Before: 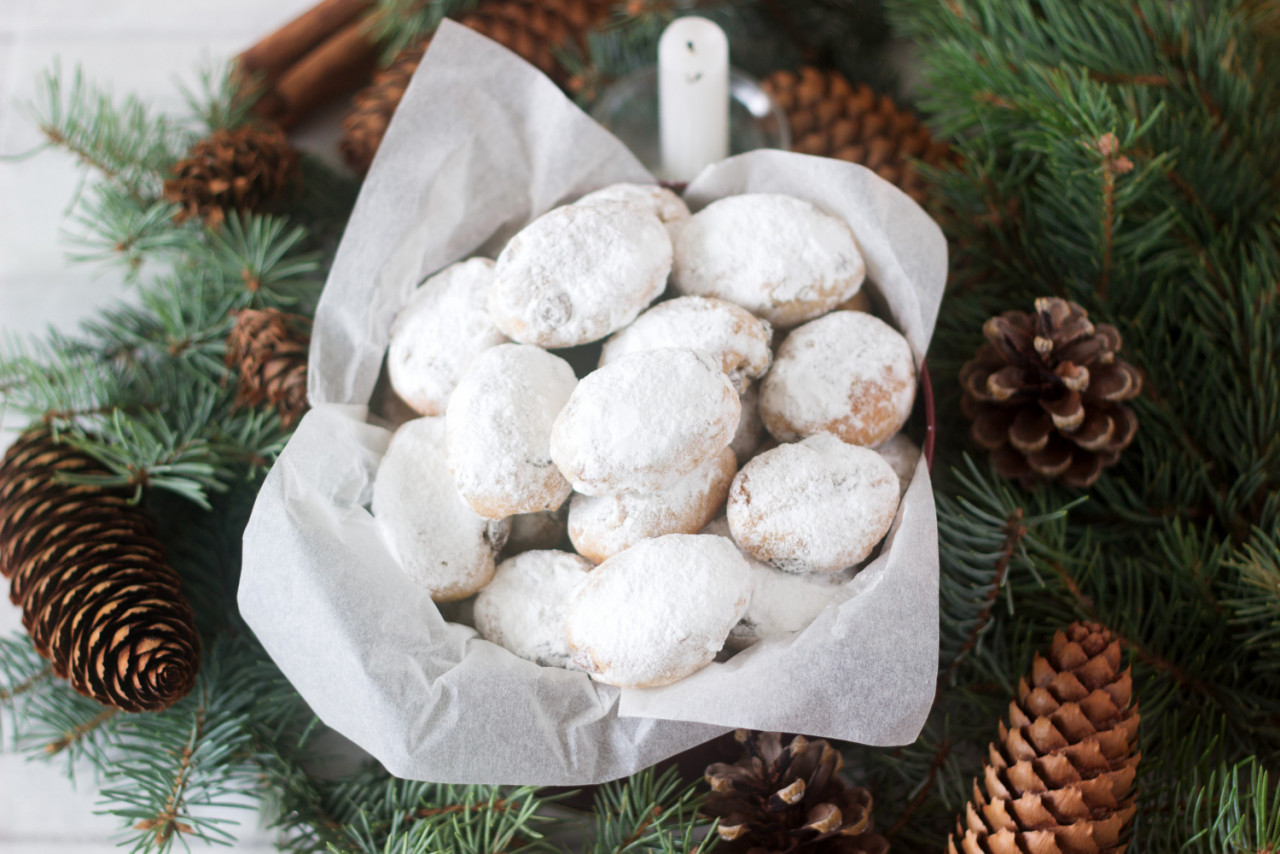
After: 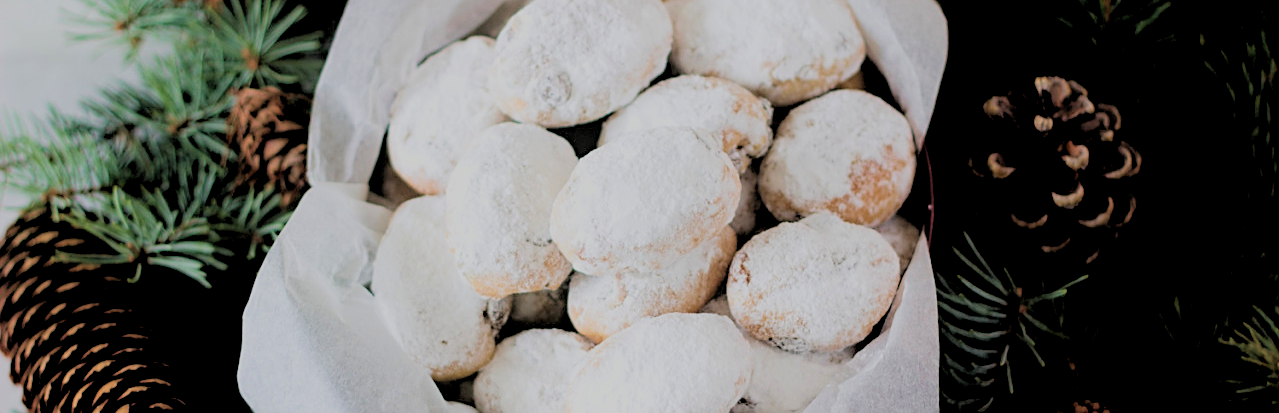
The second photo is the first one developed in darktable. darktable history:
sharpen: on, module defaults
rgb levels: levels [[0.034, 0.472, 0.904], [0, 0.5, 1], [0, 0.5, 1]]
haze removal: compatibility mode true, adaptive false
crop and rotate: top 26.056%, bottom 25.543%
velvia: on, module defaults
filmic rgb: black relative exposure -8.79 EV, white relative exposure 4.98 EV, threshold 3 EV, target black luminance 0%, hardness 3.77, latitude 66.33%, contrast 0.822, shadows ↔ highlights balance 20%, color science v5 (2021), contrast in shadows safe, contrast in highlights safe, enable highlight reconstruction true
